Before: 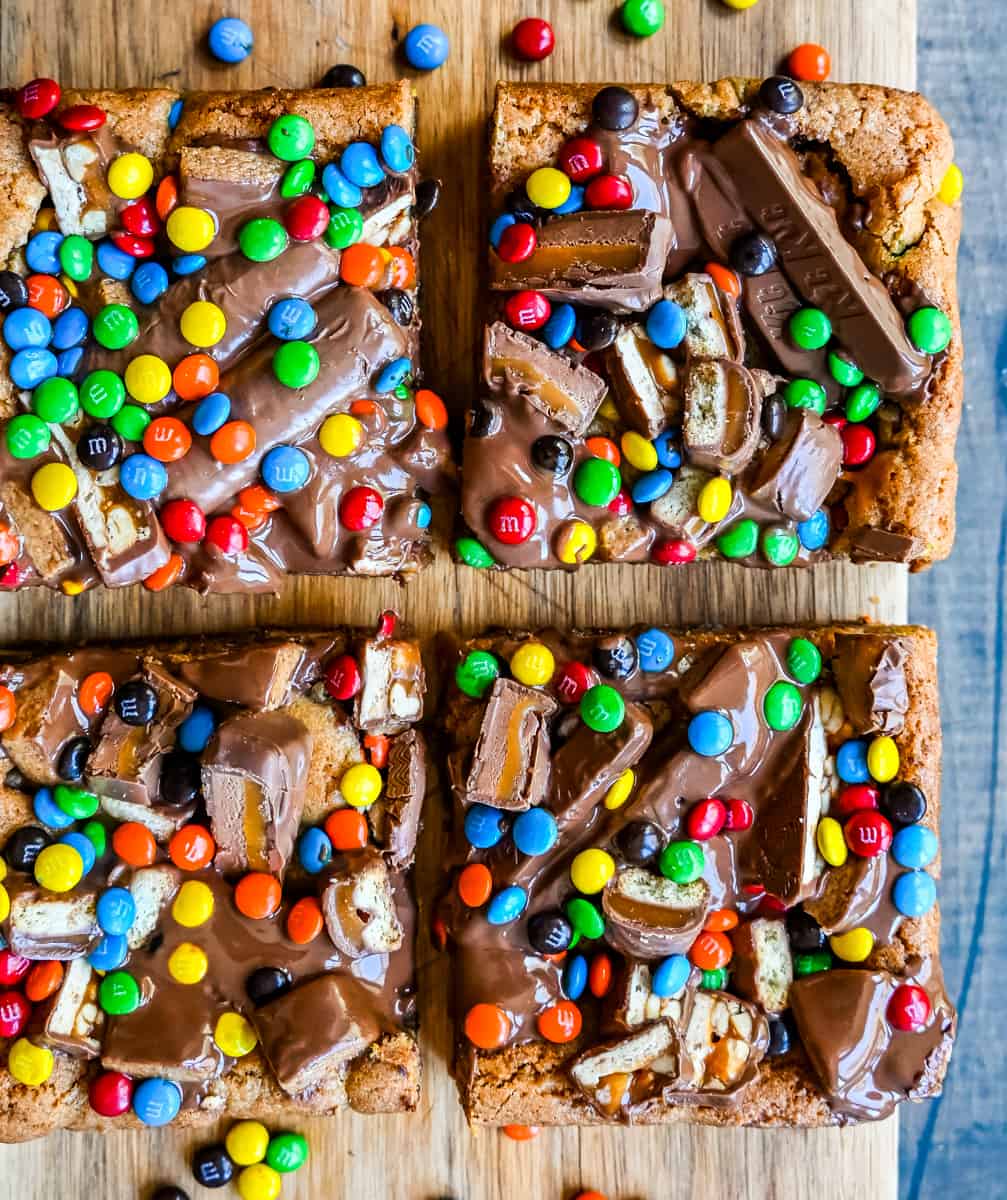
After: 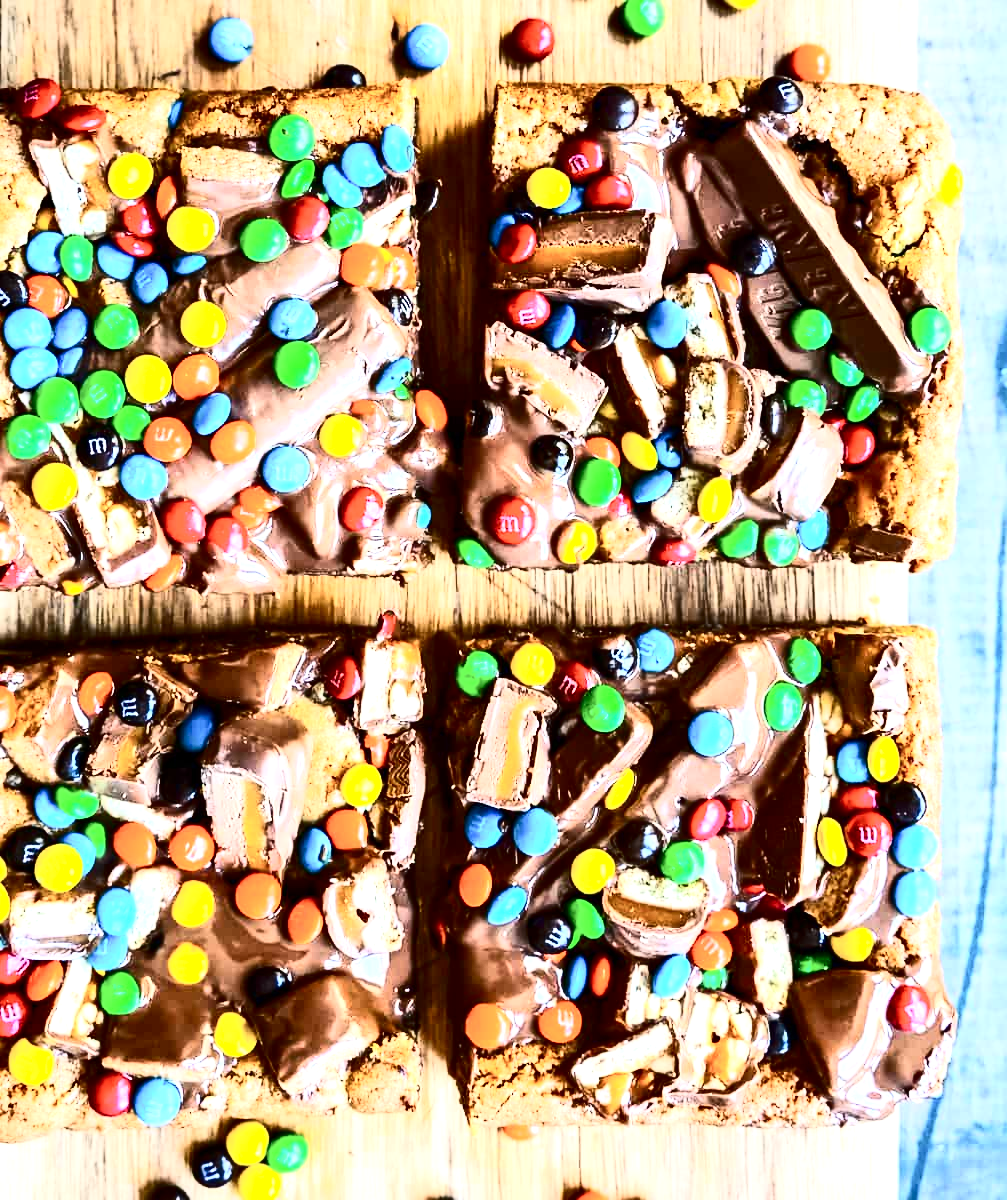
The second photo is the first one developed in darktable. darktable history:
exposure: exposure 1 EV, compensate highlight preservation false
contrast brightness saturation: contrast 0.483, saturation -0.089
